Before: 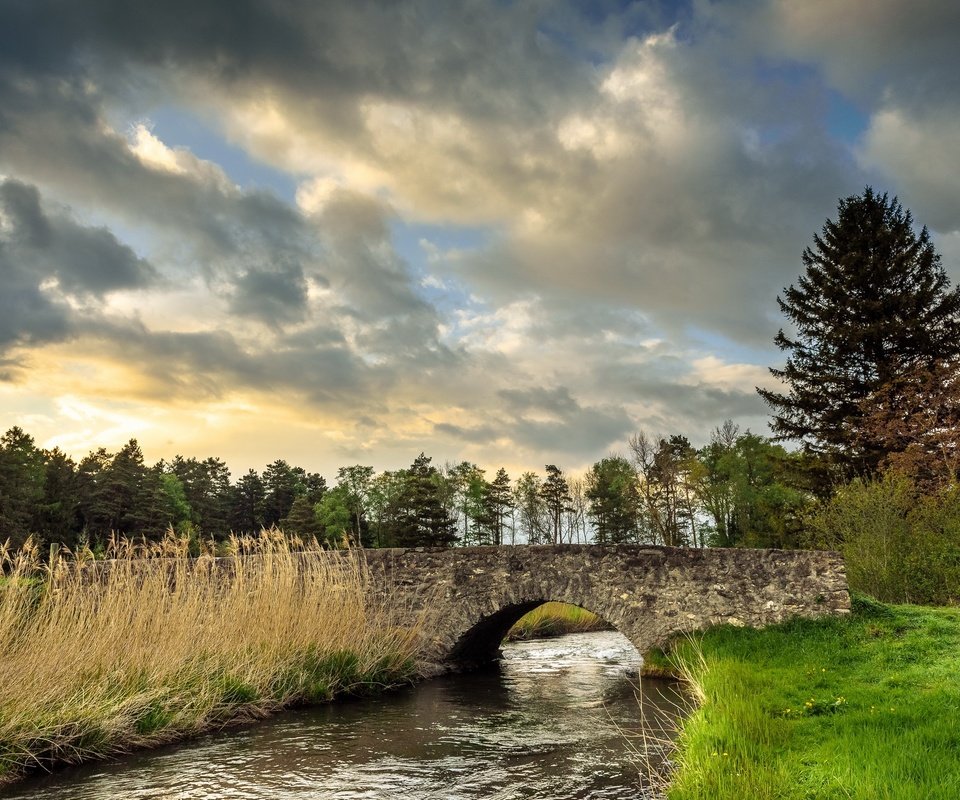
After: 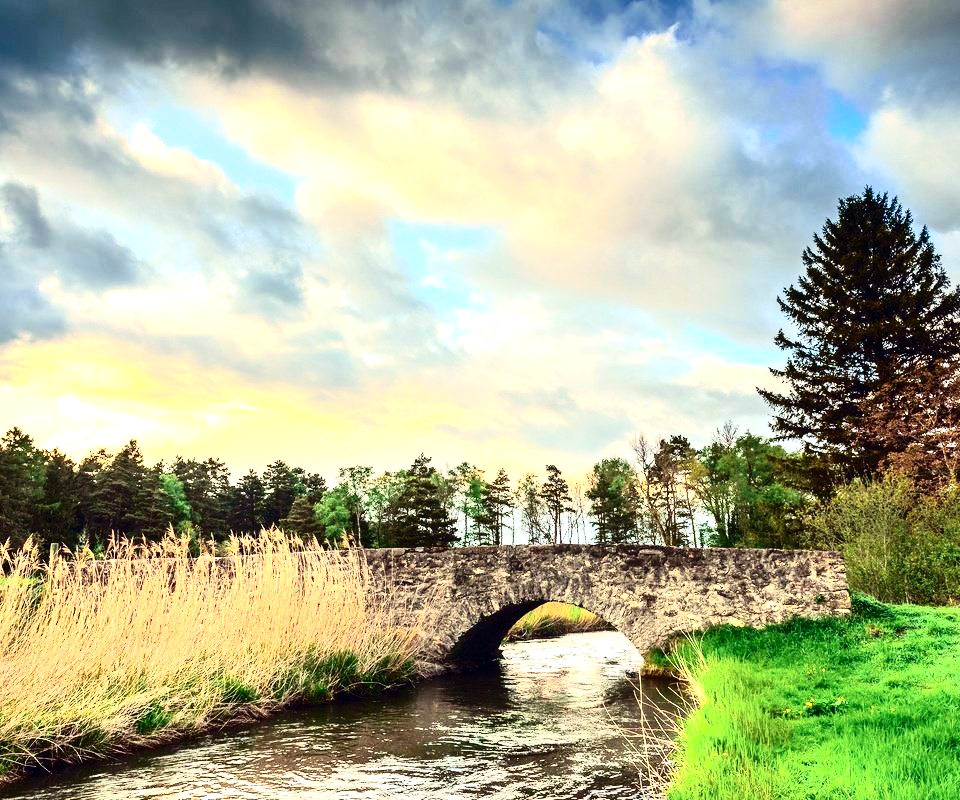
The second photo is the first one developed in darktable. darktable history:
tone curve: curves: ch0 [(0, 0) (0.236, 0.124) (0.373, 0.304) (0.542, 0.593) (0.737, 0.873) (1, 1)]; ch1 [(0, 0) (0.399, 0.328) (0.488, 0.484) (0.598, 0.624) (1, 1)]; ch2 [(0, 0) (0.448, 0.405) (0.523, 0.511) (0.592, 0.59) (1, 1)], color space Lab, independent channels, preserve colors none
exposure: black level correction 0, exposure 1.098 EV, compensate exposure bias true, compensate highlight preservation false
color correction: highlights a* -0.167, highlights b* -0.118
